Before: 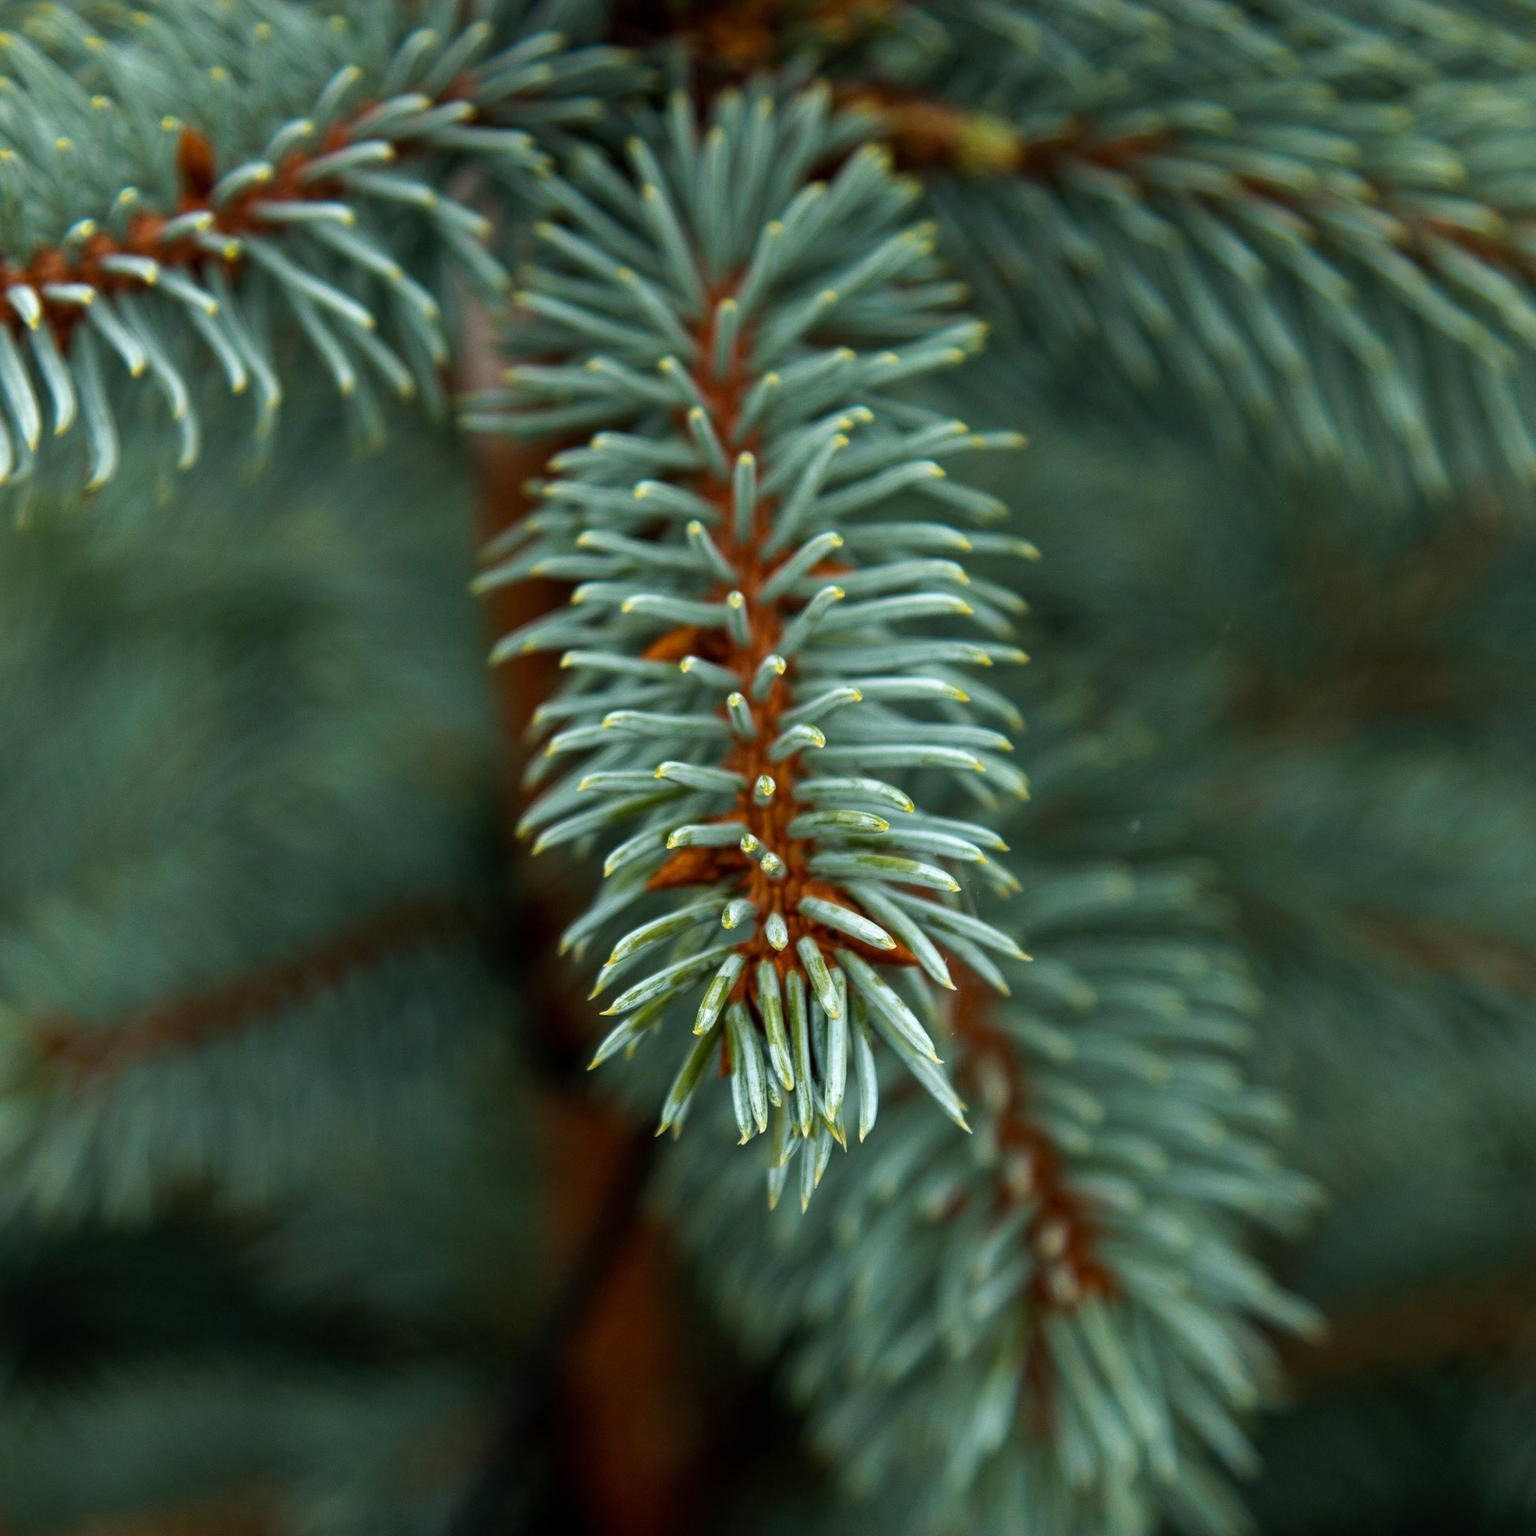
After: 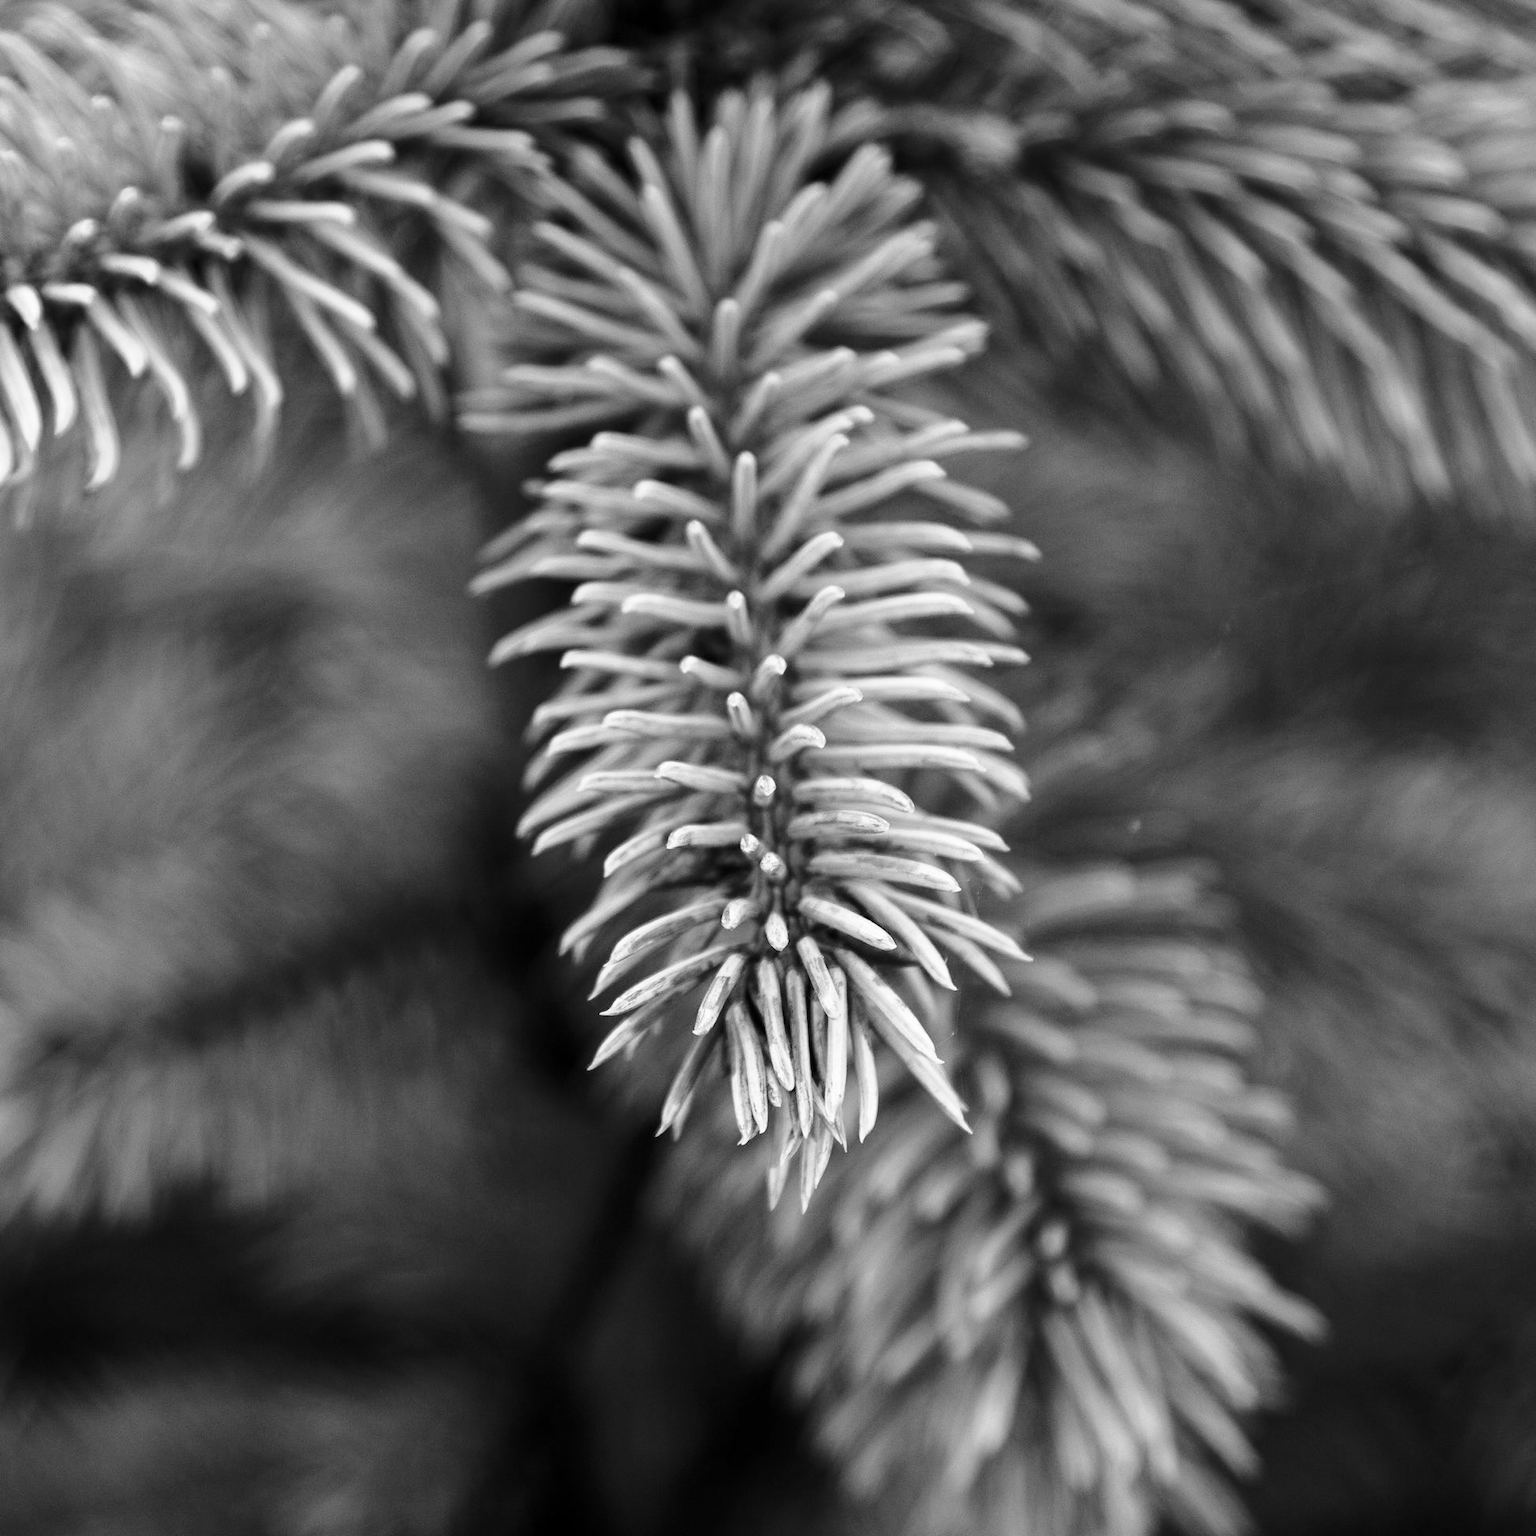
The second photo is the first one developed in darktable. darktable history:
color correction: highlights a* -4.28, highlights b* 6.53
white balance: red 0.924, blue 1.095
monochrome: on, module defaults
base curve: curves: ch0 [(0, 0) (0.028, 0.03) (0.121, 0.232) (0.46, 0.748) (0.859, 0.968) (1, 1)]
